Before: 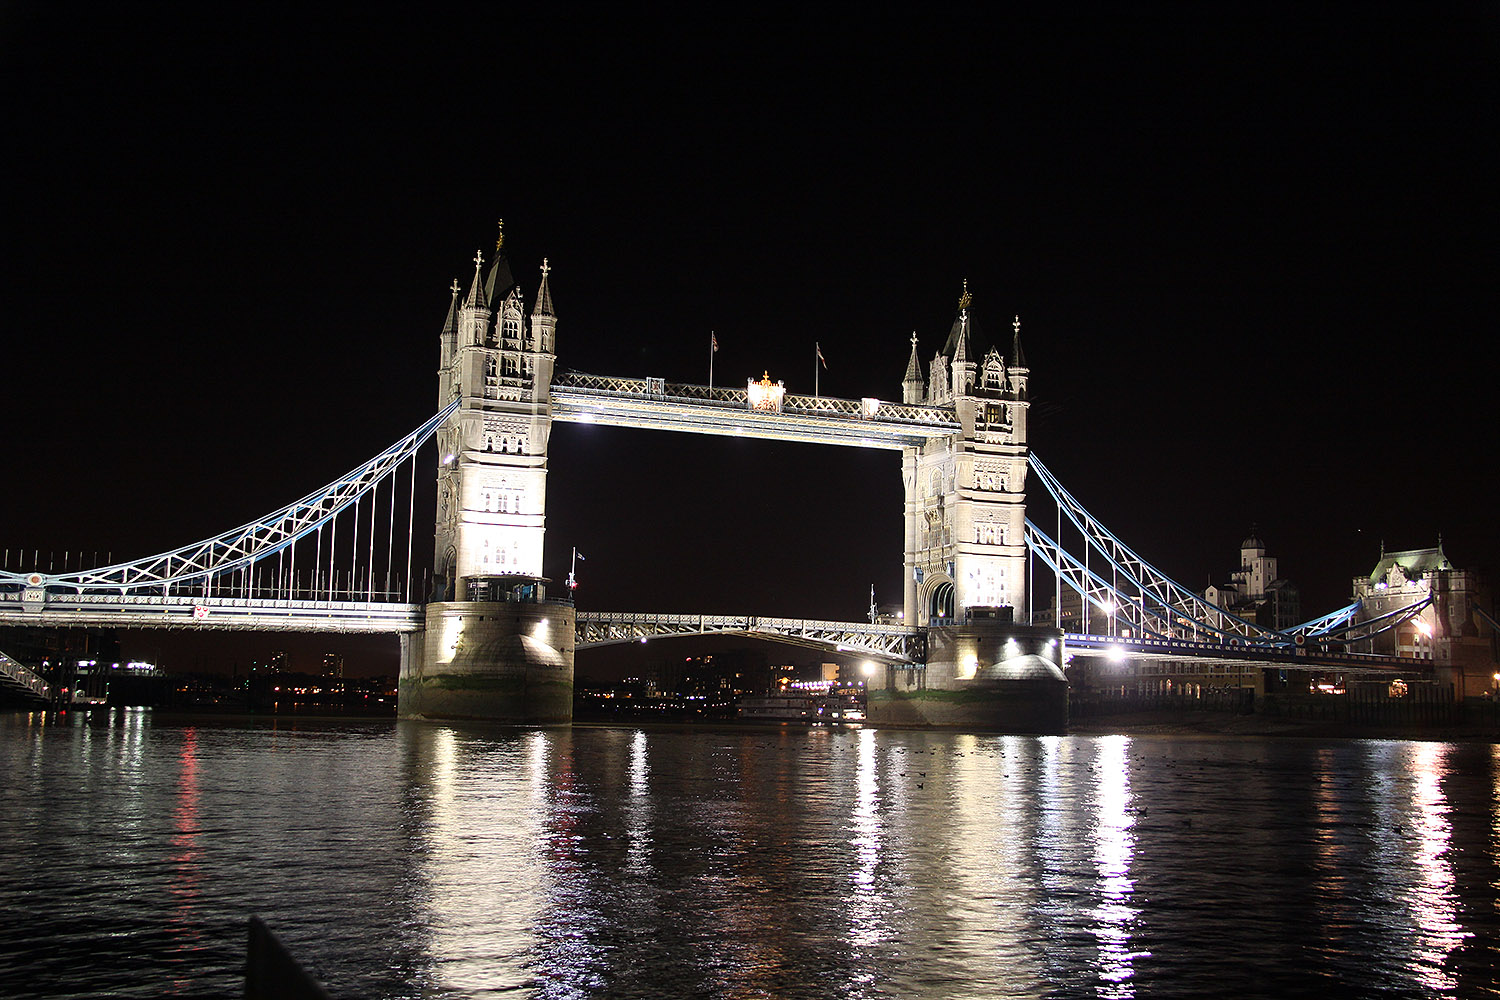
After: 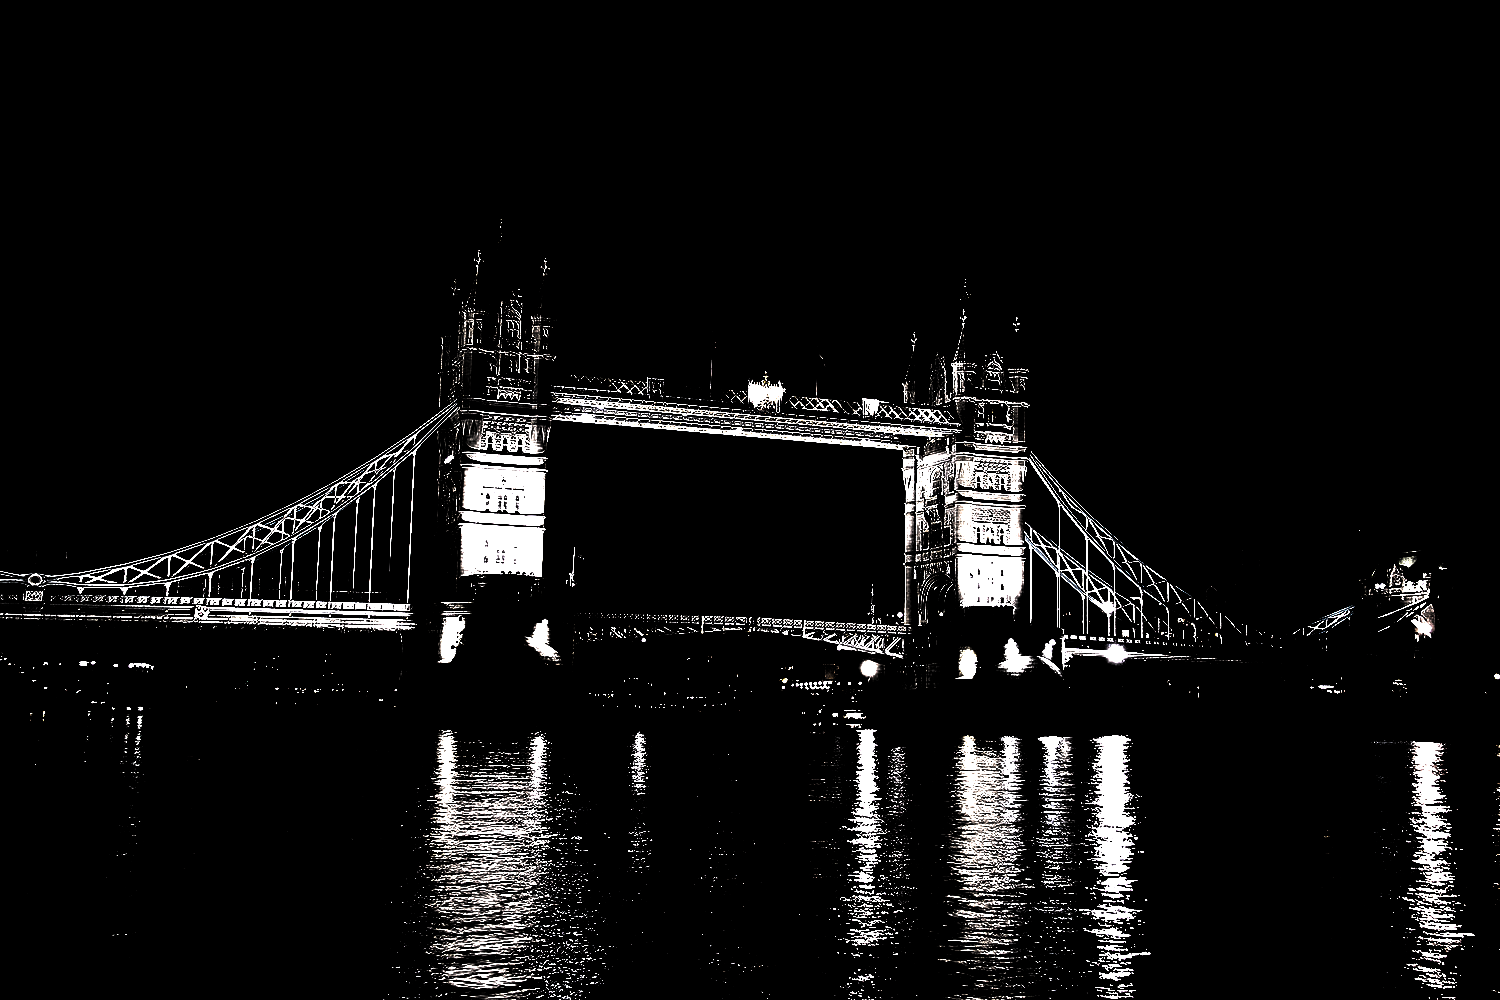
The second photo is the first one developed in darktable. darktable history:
tone curve: curves: ch0 [(0, 0.142) (0.384, 0.314) (0.752, 0.711) (0.991, 0.95)]; ch1 [(0.006, 0.129) (0.346, 0.384) (1, 1)]; ch2 [(0.003, 0.057) (0.261, 0.248) (1, 1)], color space Lab, independent channels
local contrast: highlights 100%, shadows 100%, detail 120%, midtone range 0.2
levels: levels [0.721, 0.937, 0.997]
exposure: exposure 0.6 EV, compensate highlight preservation false
